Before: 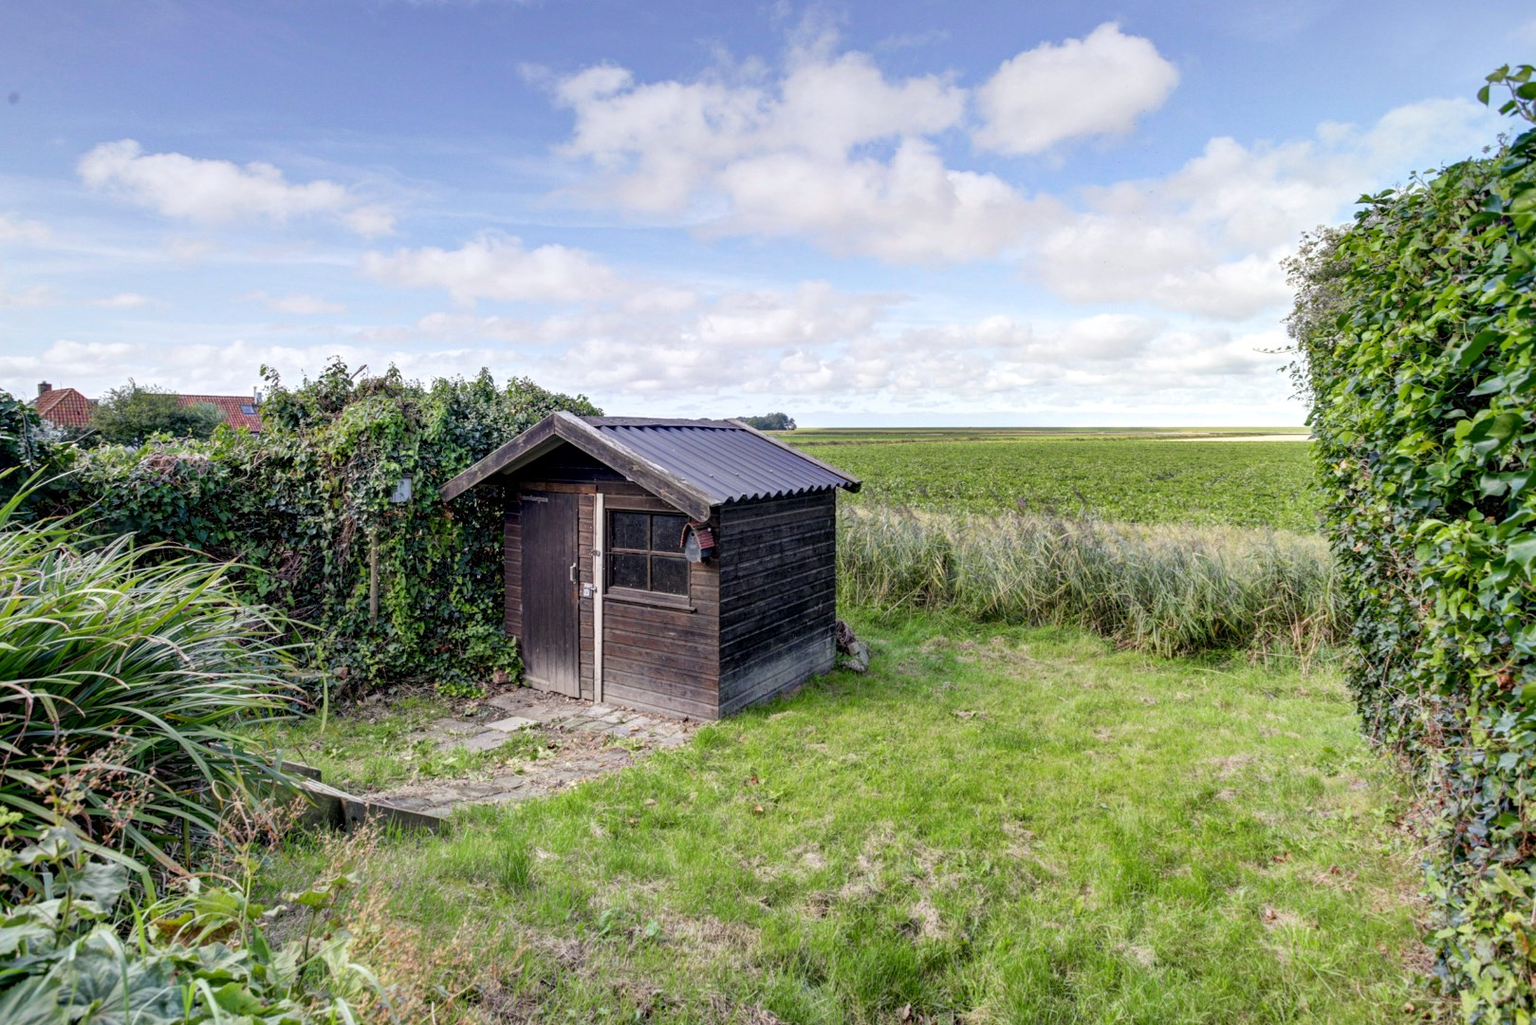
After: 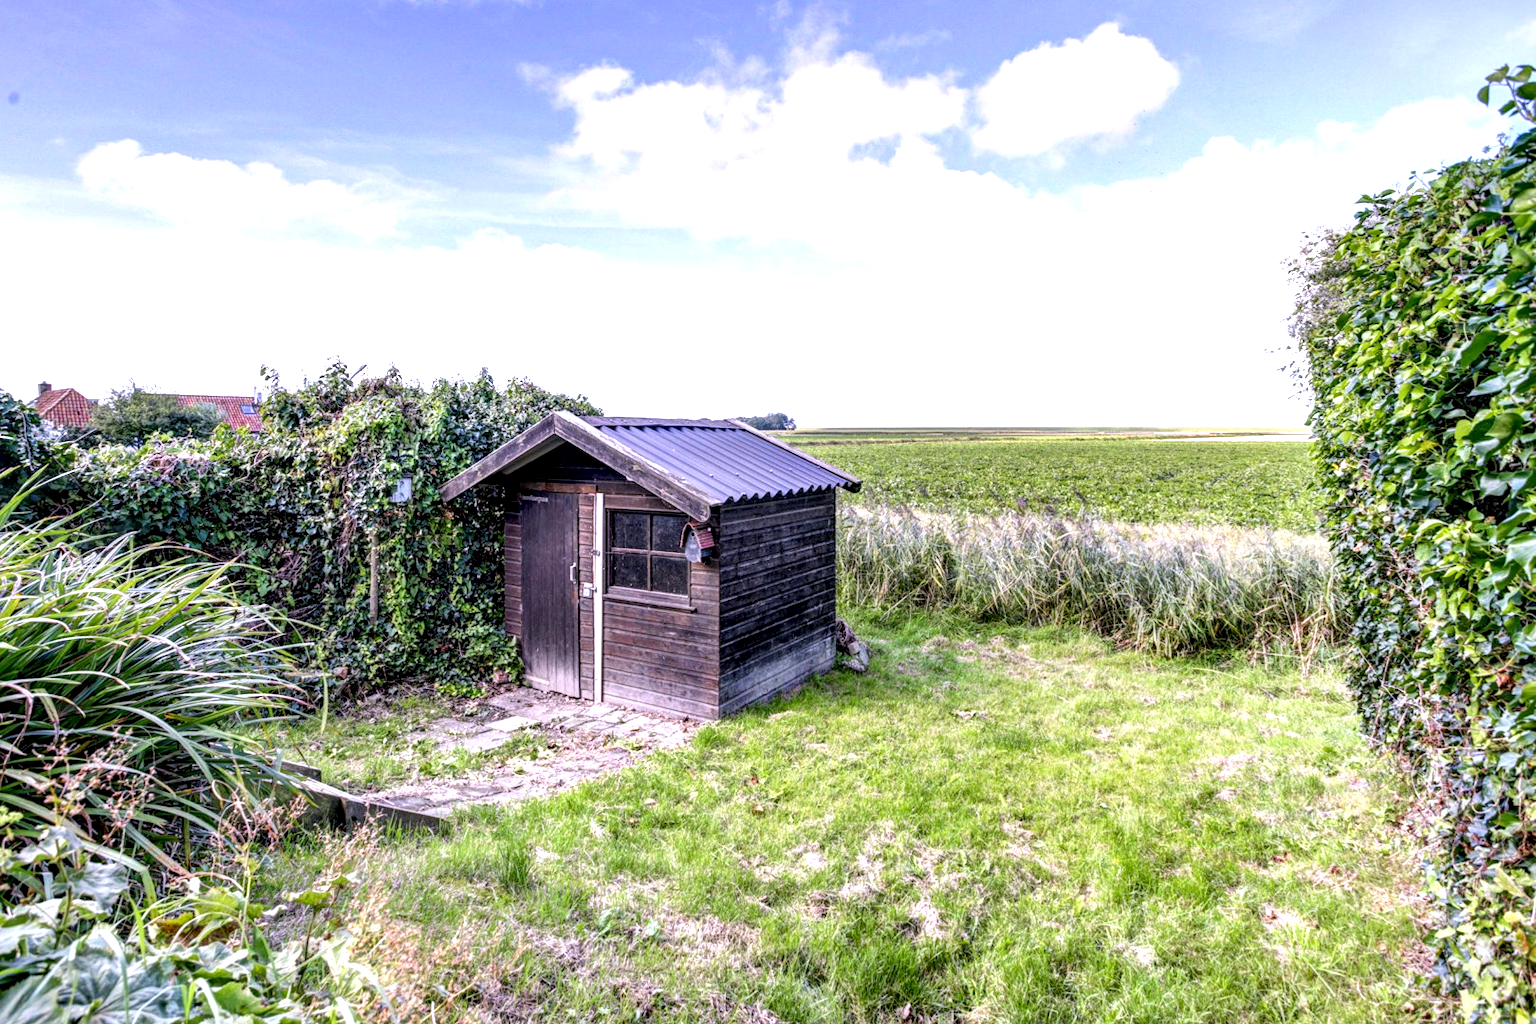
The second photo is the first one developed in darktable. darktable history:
exposure: exposure 0.657 EV, compensate highlight preservation false
white balance: red 1.042, blue 1.17
local contrast: detail 142%
